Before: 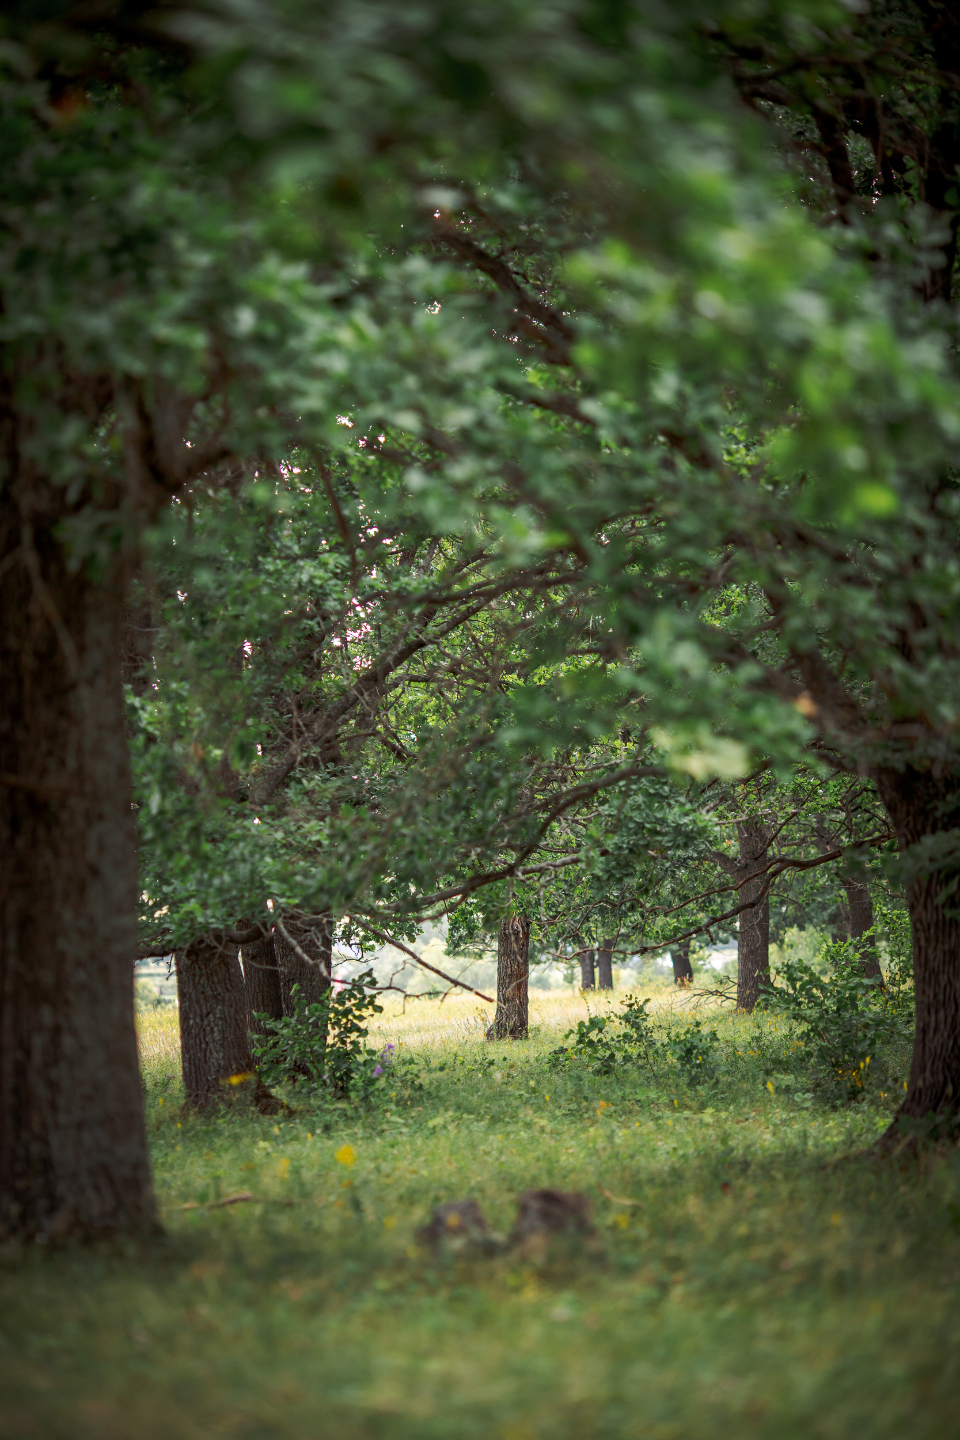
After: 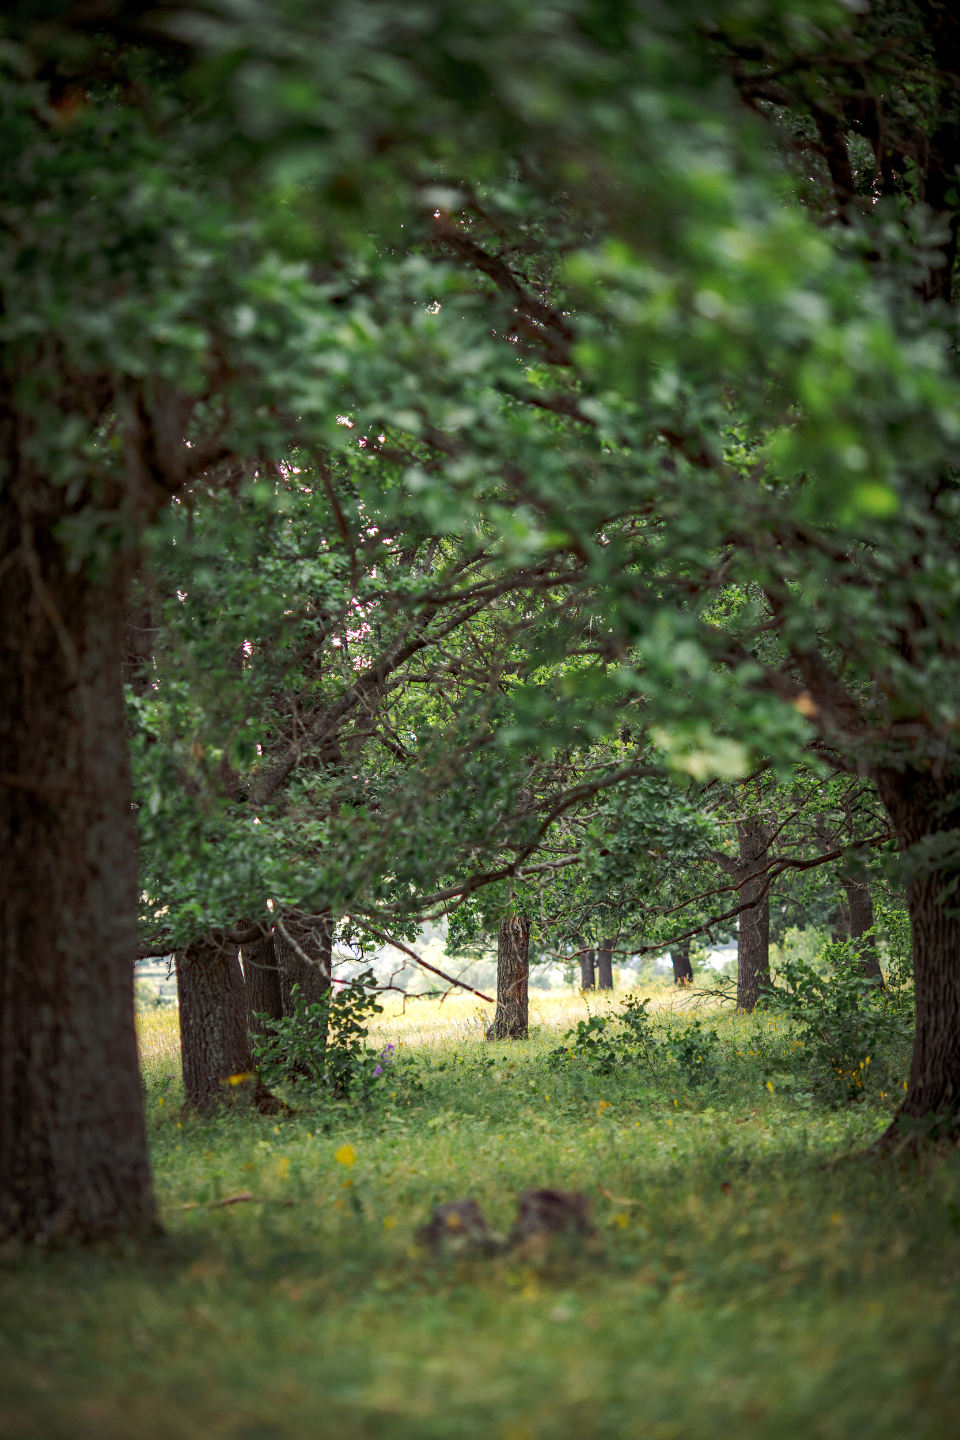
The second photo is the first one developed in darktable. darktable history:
shadows and highlights: shadows 22.7, highlights -48.71, soften with gaussian
haze removal: compatibility mode true, adaptive false
